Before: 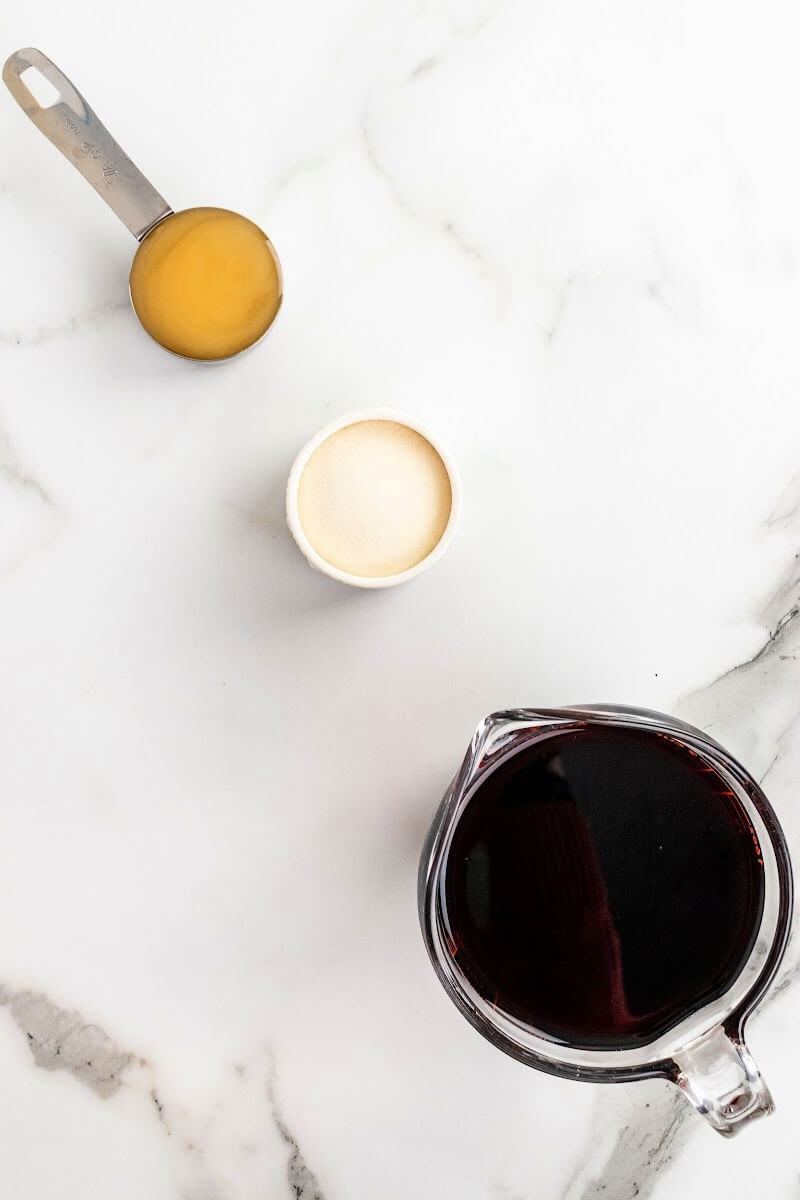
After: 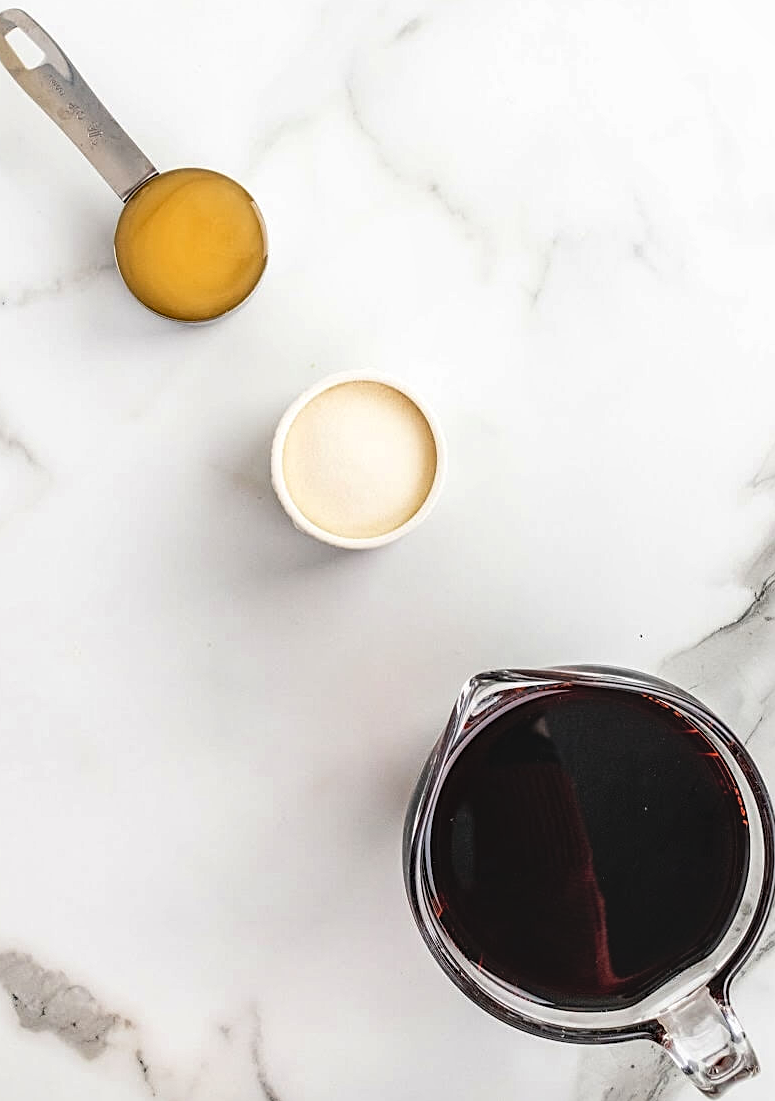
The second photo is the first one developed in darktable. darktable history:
crop: left 1.964%, top 3.251%, right 1.122%, bottom 4.933%
sharpen: radius 2.167, amount 0.381, threshold 0
local contrast: on, module defaults
